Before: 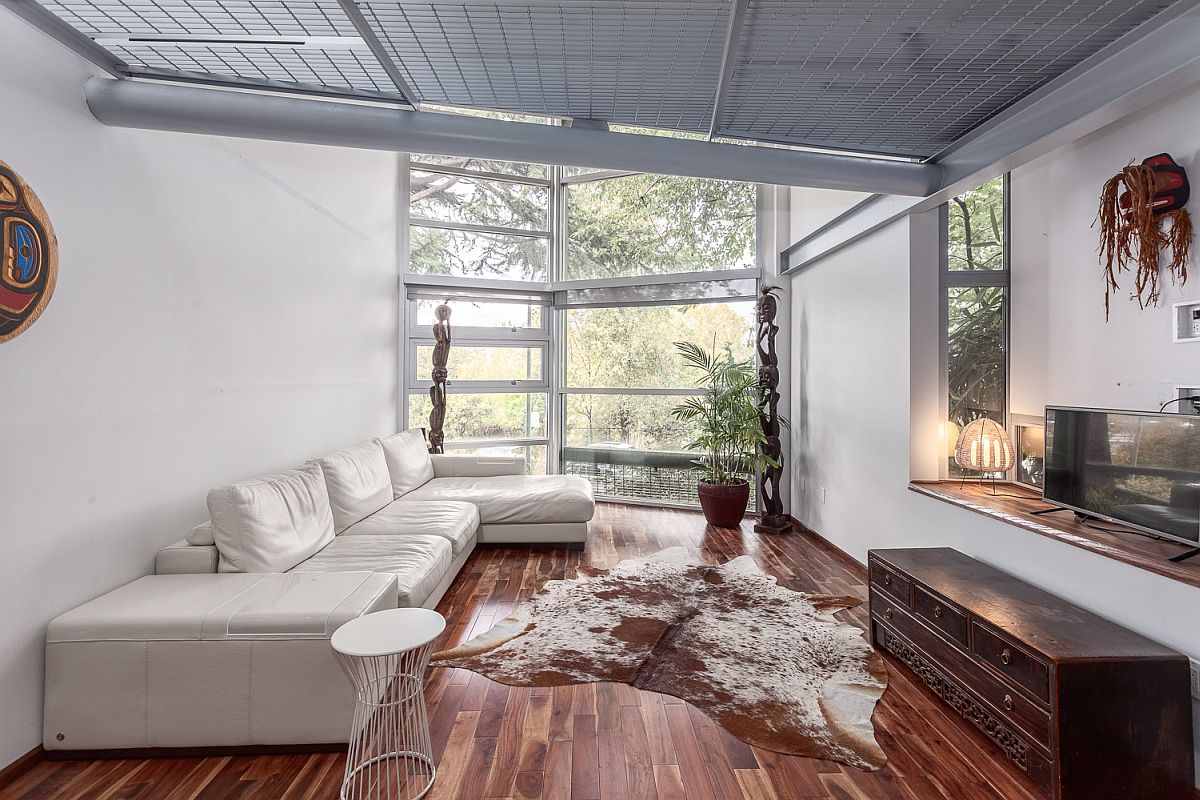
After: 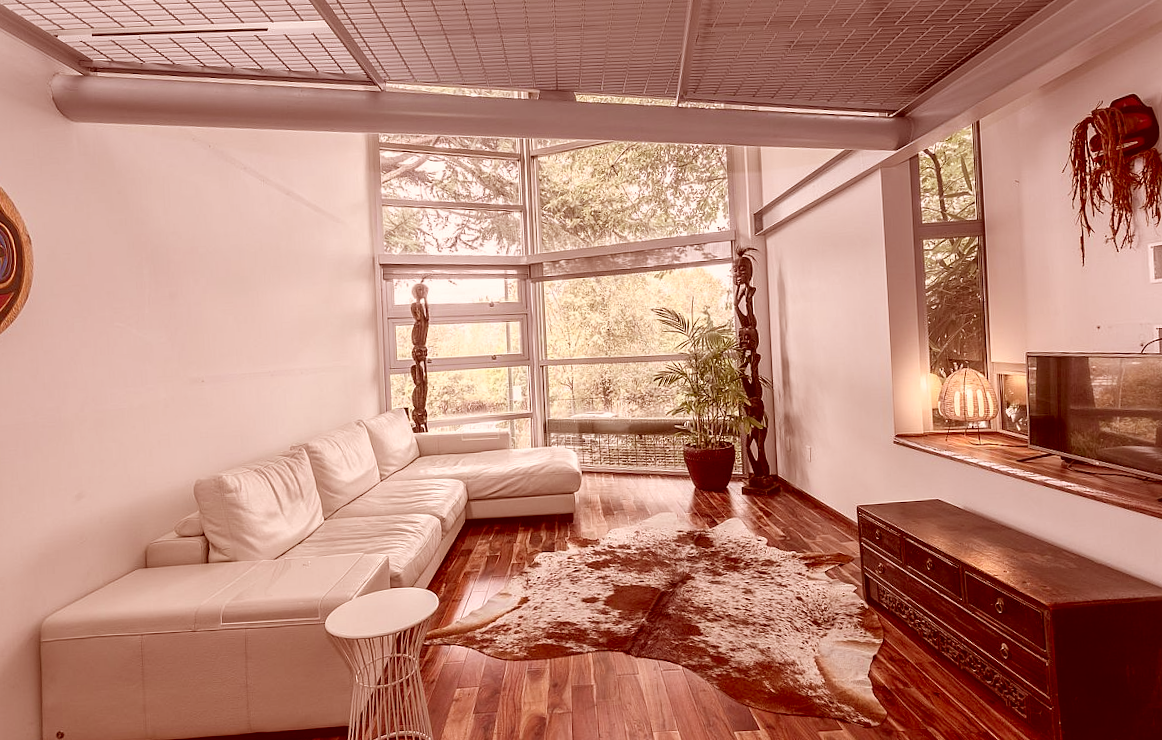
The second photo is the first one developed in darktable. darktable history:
rotate and perspective: rotation -3°, crop left 0.031, crop right 0.968, crop top 0.07, crop bottom 0.93
color correction: highlights a* 9.03, highlights b* 8.71, shadows a* 40, shadows b* 40, saturation 0.8
